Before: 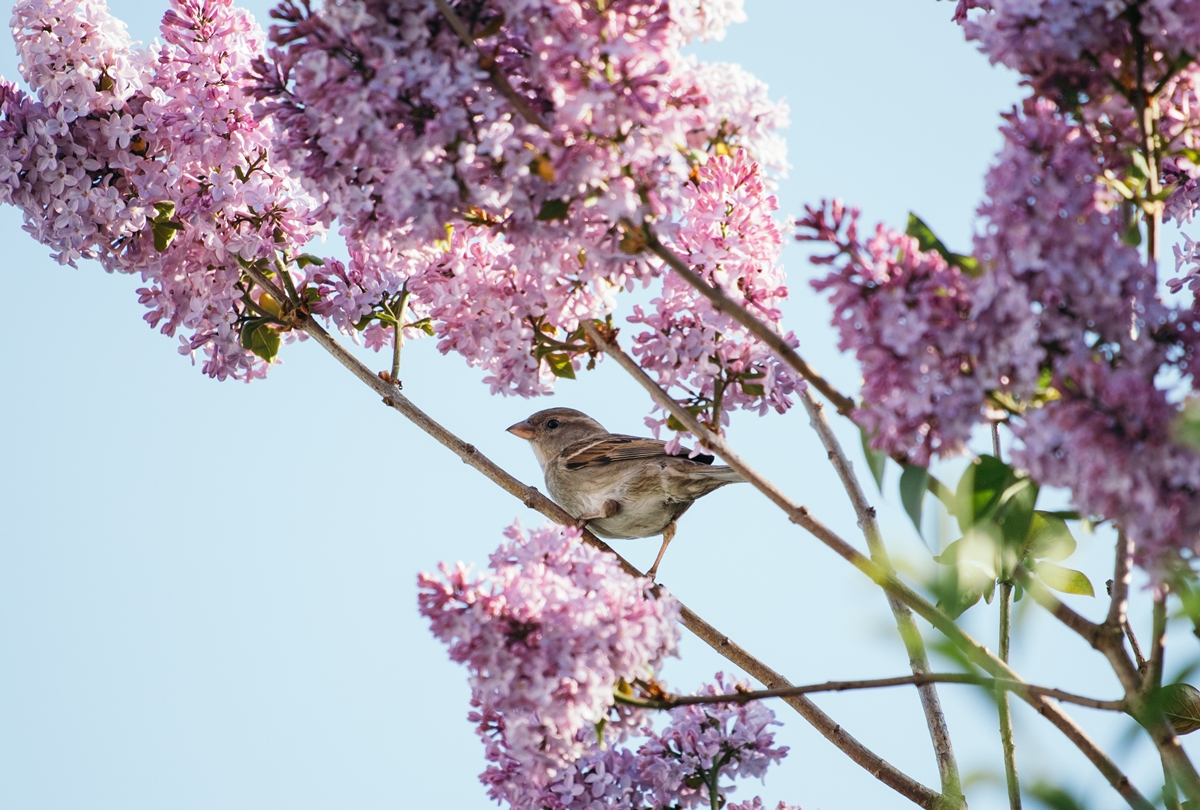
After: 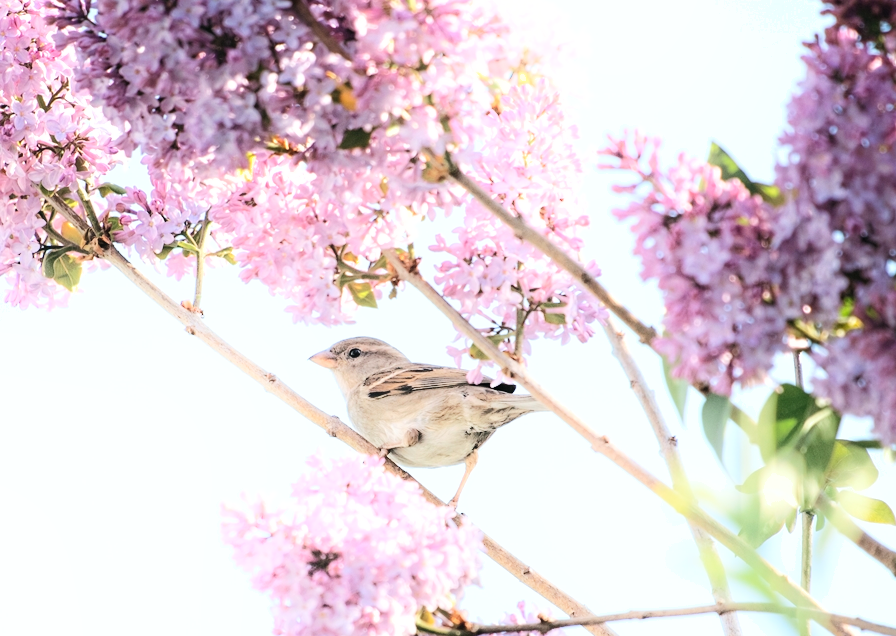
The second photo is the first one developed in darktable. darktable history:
tone equalizer: -8 EV -0.407 EV, -7 EV -0.42 EV, -6 EV -0.373 EV, -5 EV -0.247 EV, -3 EV 0.196 EV, -2 EV 0.335 EV, -1 EV 0.367 EV, +0 EV 0.434 EV
shadows and highlights: shadows -89.83, highlights 91.65, soften with gaussian
crop: left 16.573%, top 8.77%, right 8.688%, bottom 12.666%
